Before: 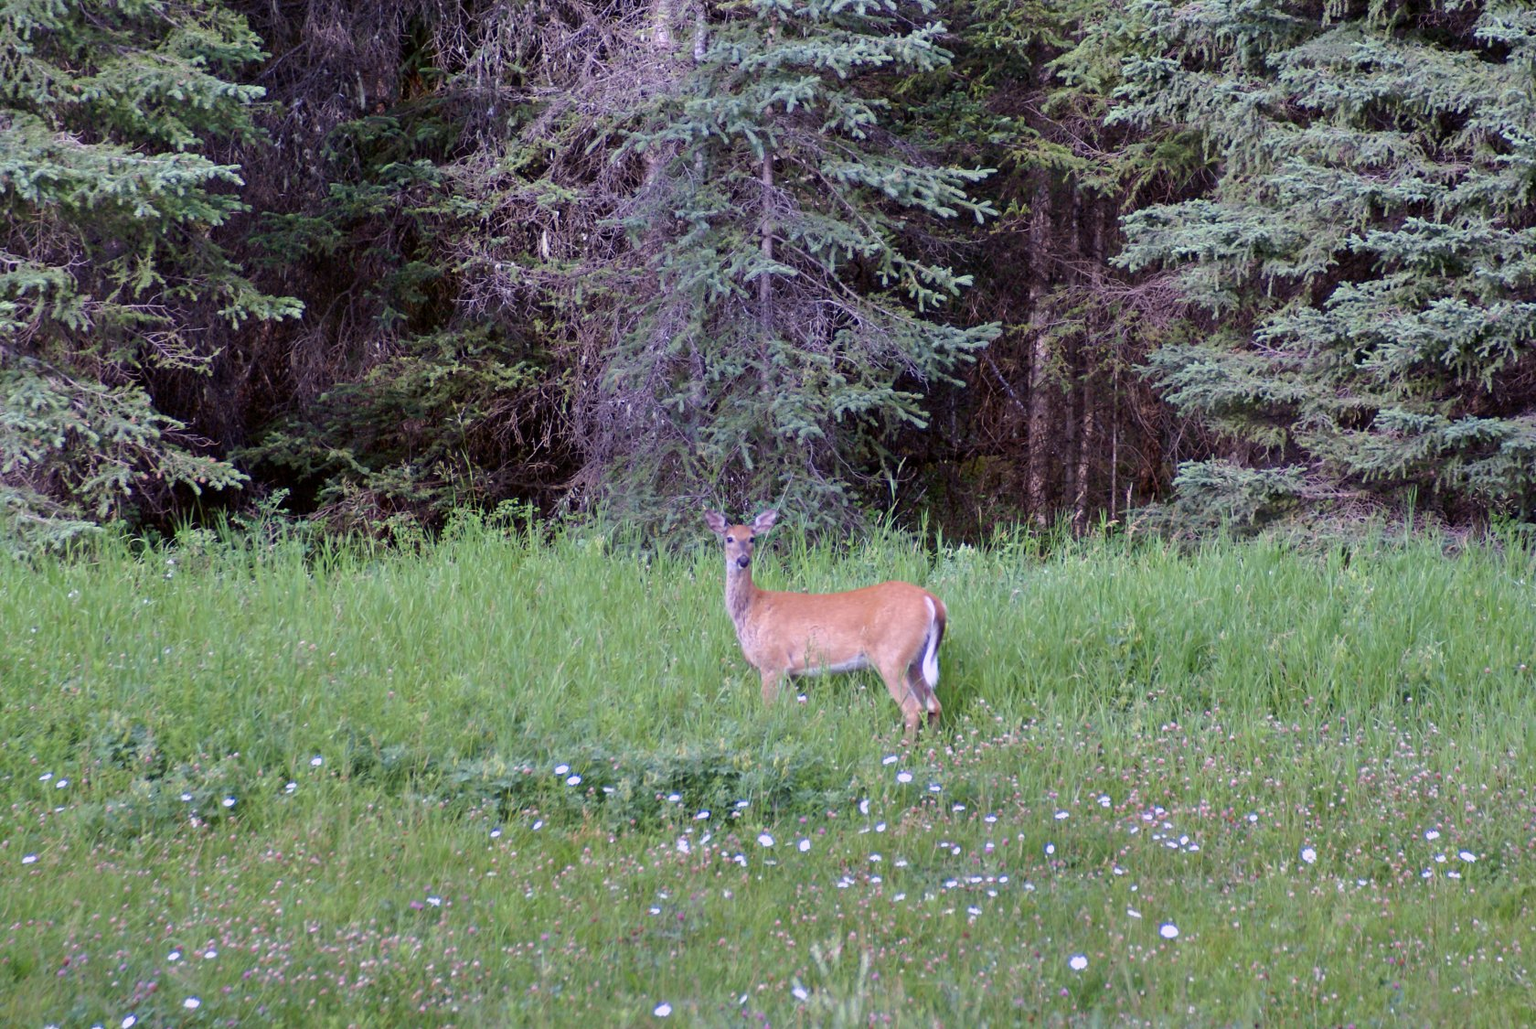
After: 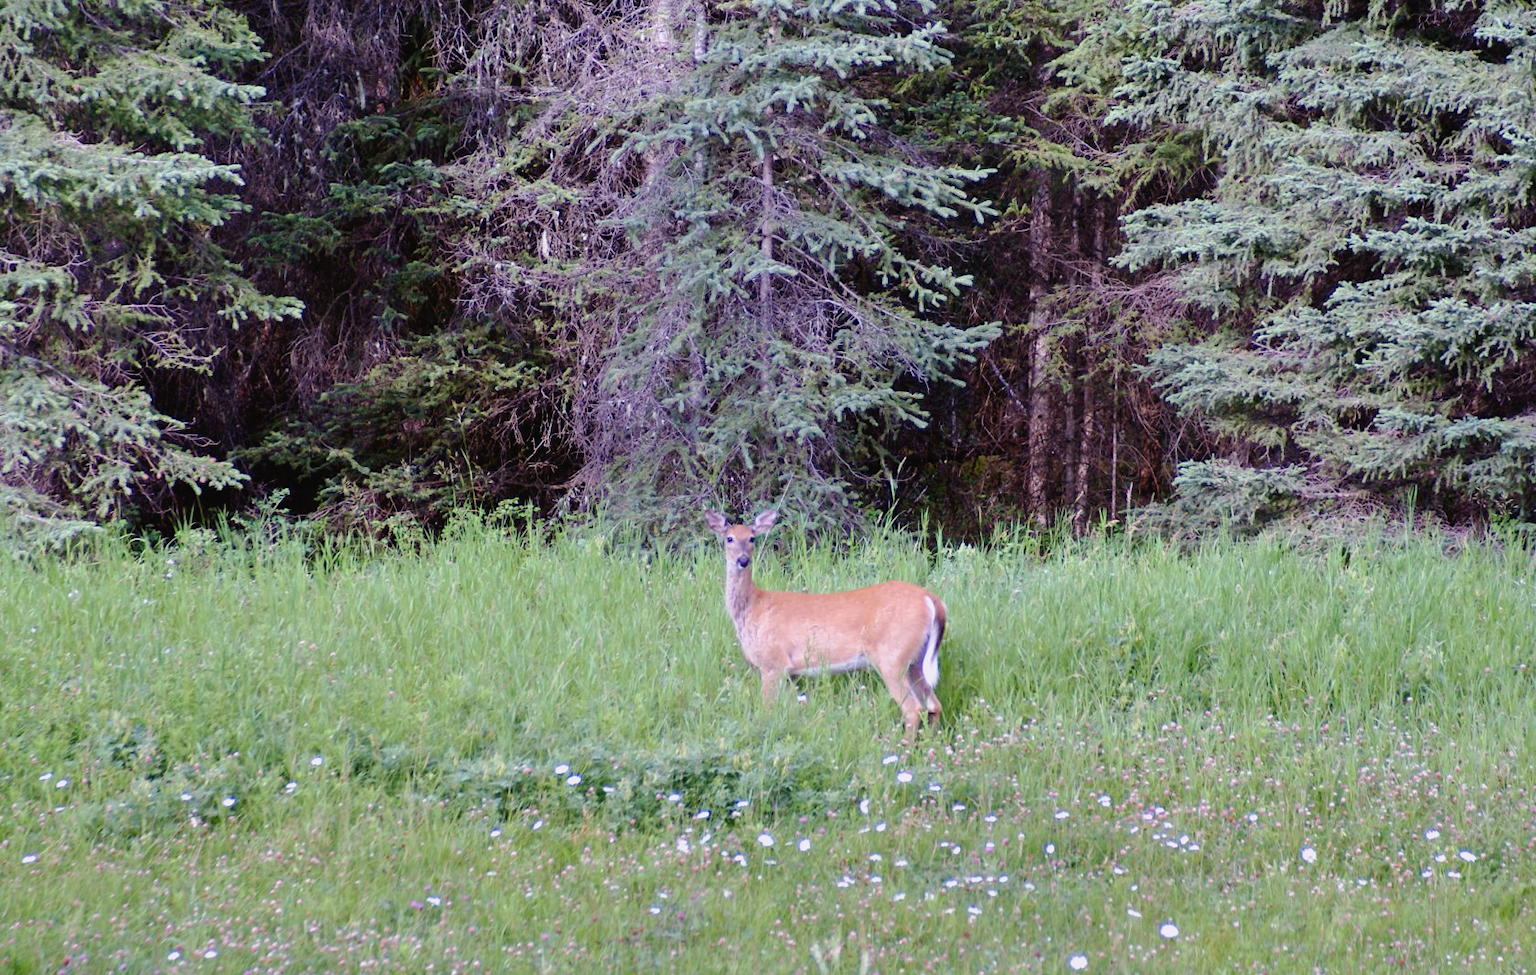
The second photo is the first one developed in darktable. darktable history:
crop and rotate: top 0.012%, bottom 5.094%
tone equalizer: edges refinement/feathering 500, mask exposure compensation -1.57 EV, preserve details no
tone curve: curves: ch0 [(0, 0.021) (0.049, 0.044) (0.152, 0.14) (0.328, 0.377) (0.473, 0.543) (0.641, 0.705) (0.85, 0.894) (1, 0.969)]; ch1 [(0, 0) (0.302, 0.331) (0.433, 0.432) (0.472, 0.47) (0.502, 0.503) (0.527, 0.521) (0.564, 0.58) (0.614, 0.626) (0.677, 0.701) (0.859, 0.885) (1, 1)]; ch2 [(0, 0) (0.33, 0.301) (0.447, 0.44) (0.487, 0.496) (0.502, 0.516) (0.535, 0.563) (0.565, 0.593) (0.608, 0.638) (1, 1)], preserve colors none
